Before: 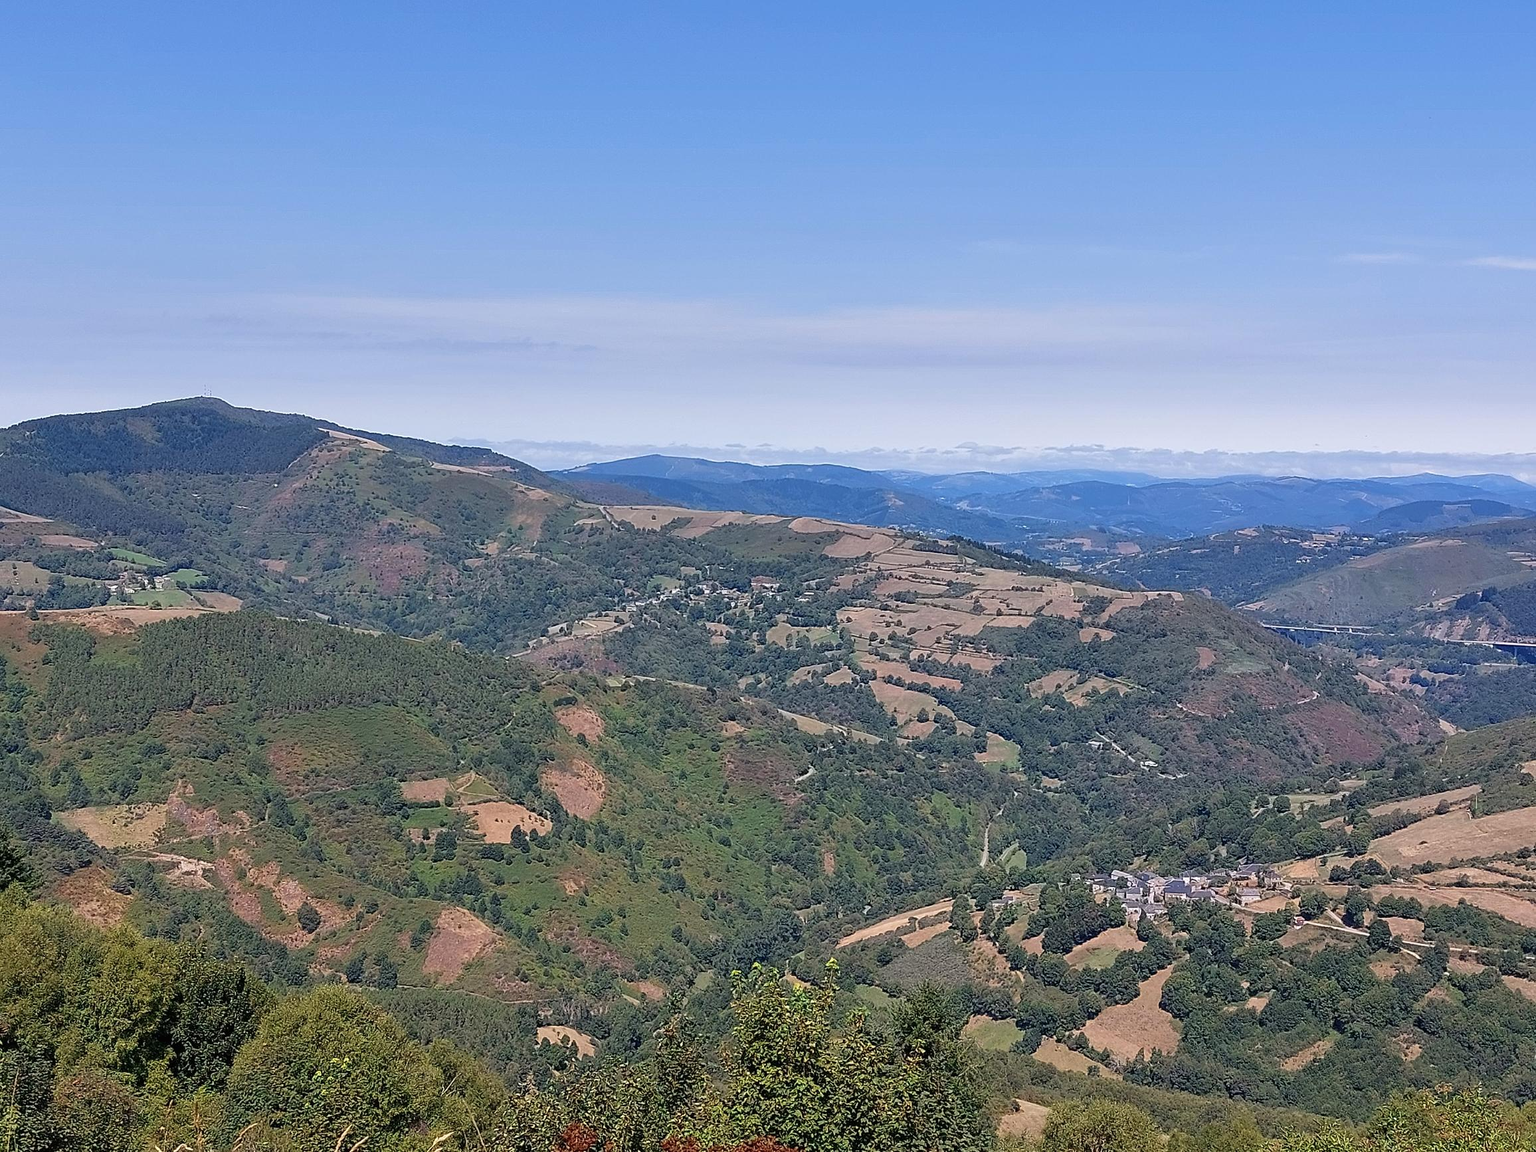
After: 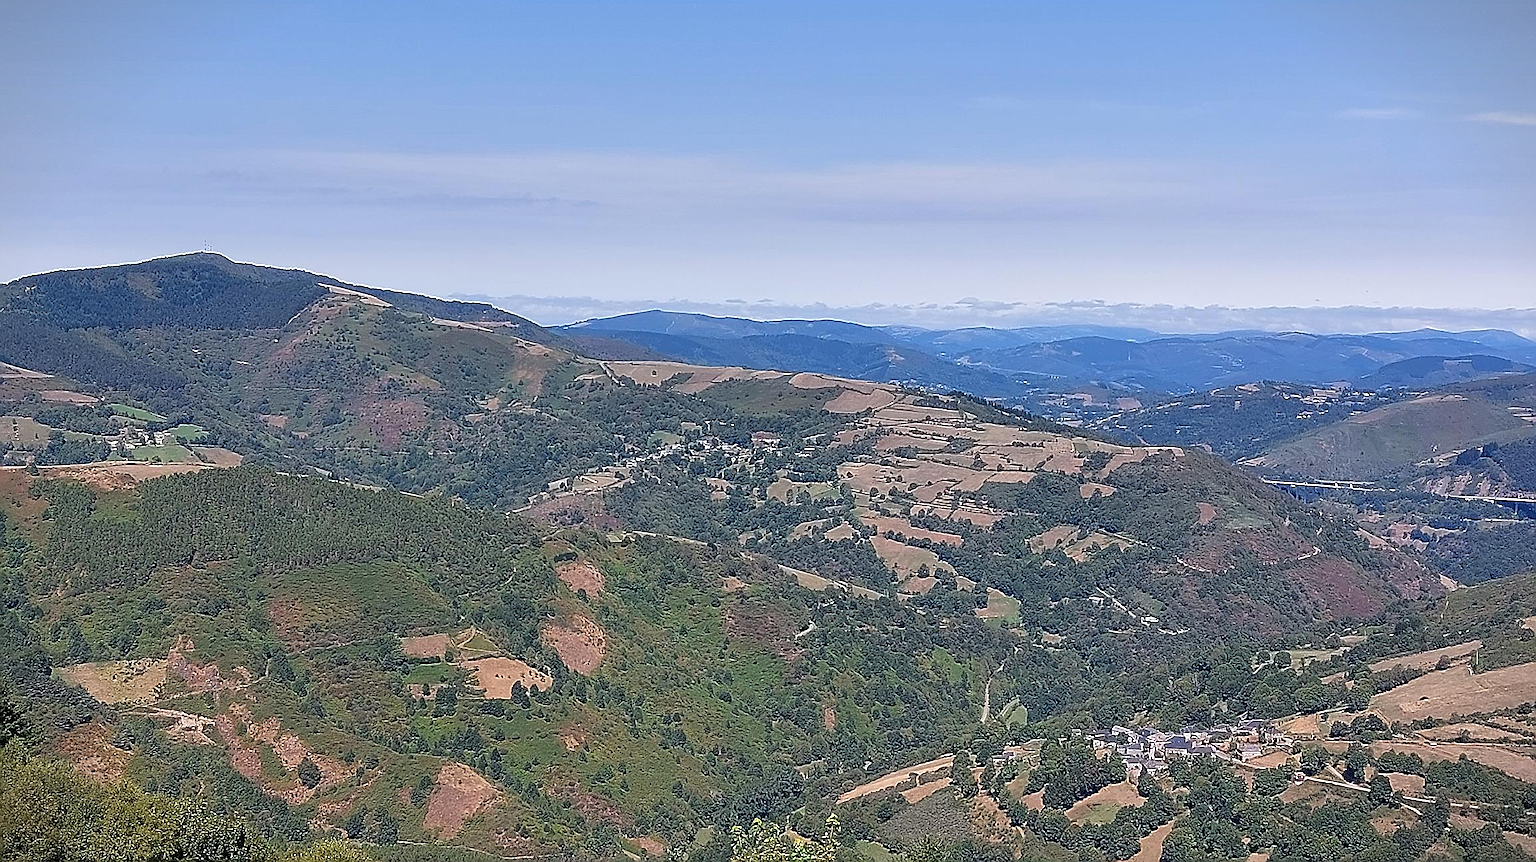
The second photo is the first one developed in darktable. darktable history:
crop and rotate: top 12.583%, bottom 12.535%
sharpen: radius 1.421, amount 1.26, threshold 0.744
vignetting: fall-off start 100.65%, width/height ratio 1.32
